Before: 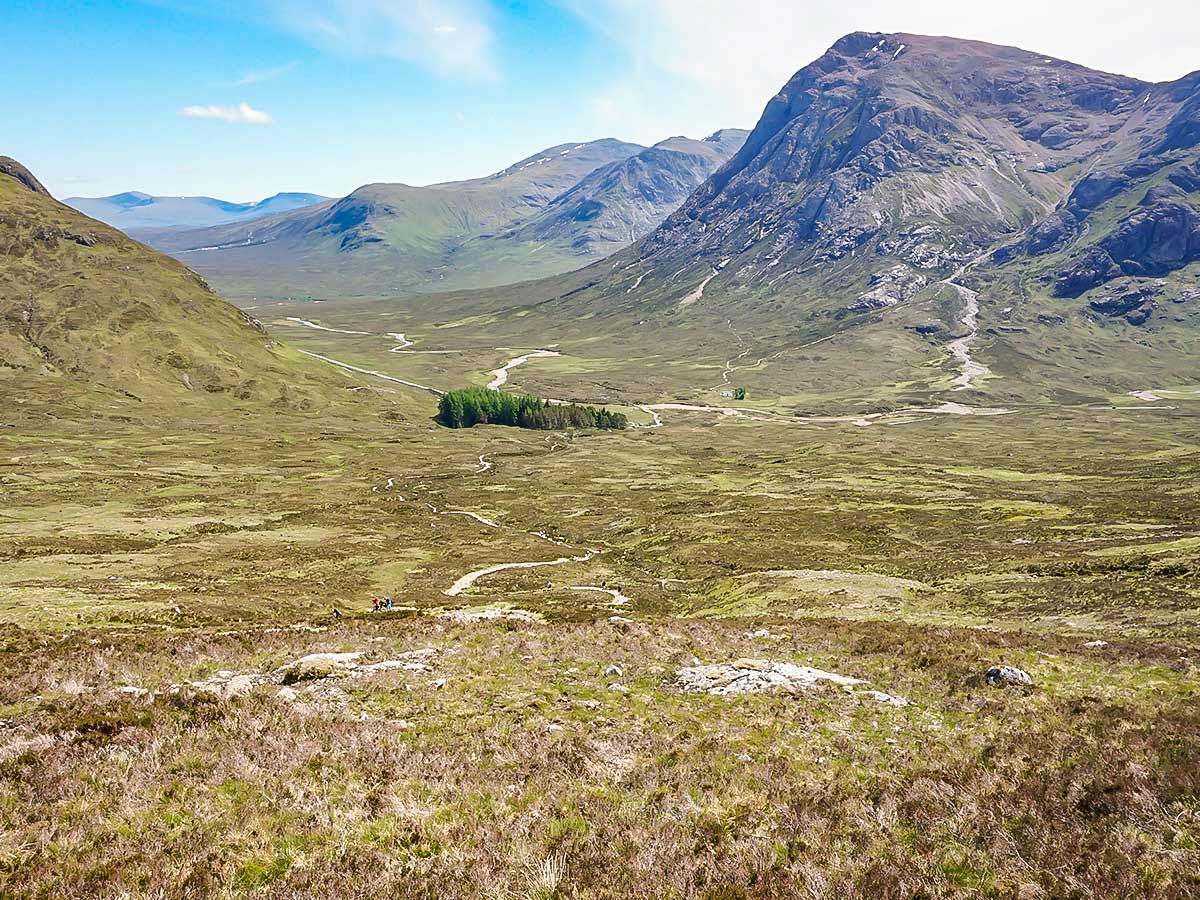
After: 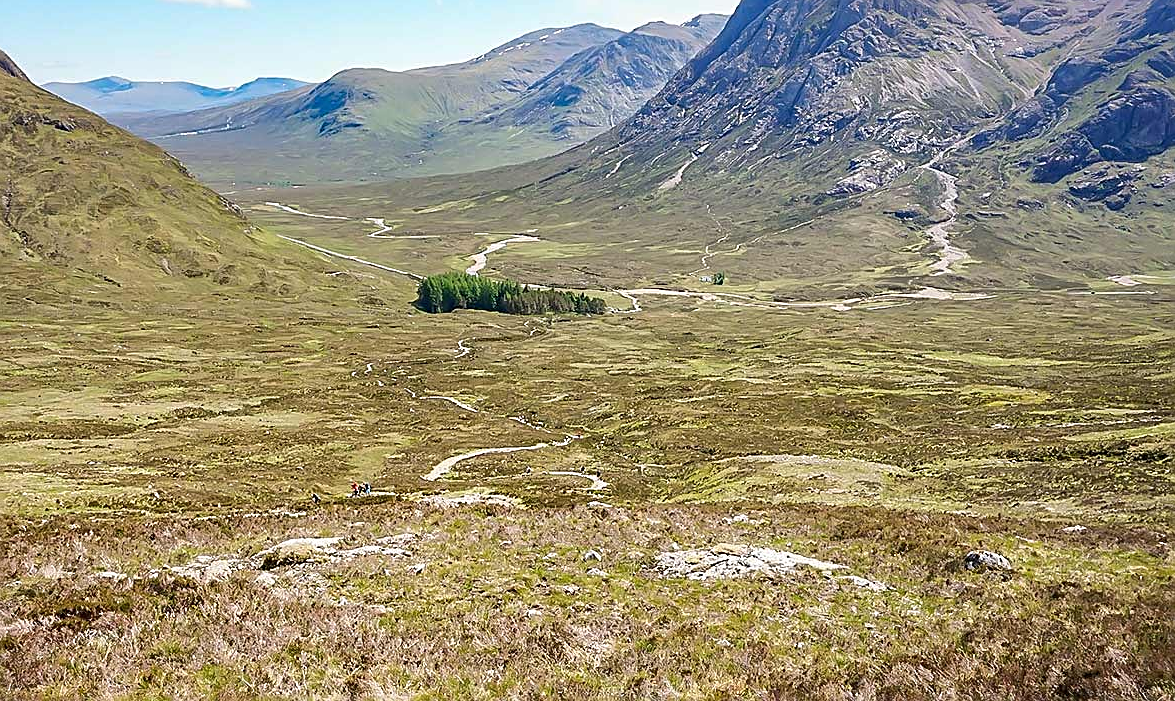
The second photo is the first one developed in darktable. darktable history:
crop and rotate: left 1.814%, top 12.818%, right 0.25%, bottom 9.225%
sharpen: on, module defaults
